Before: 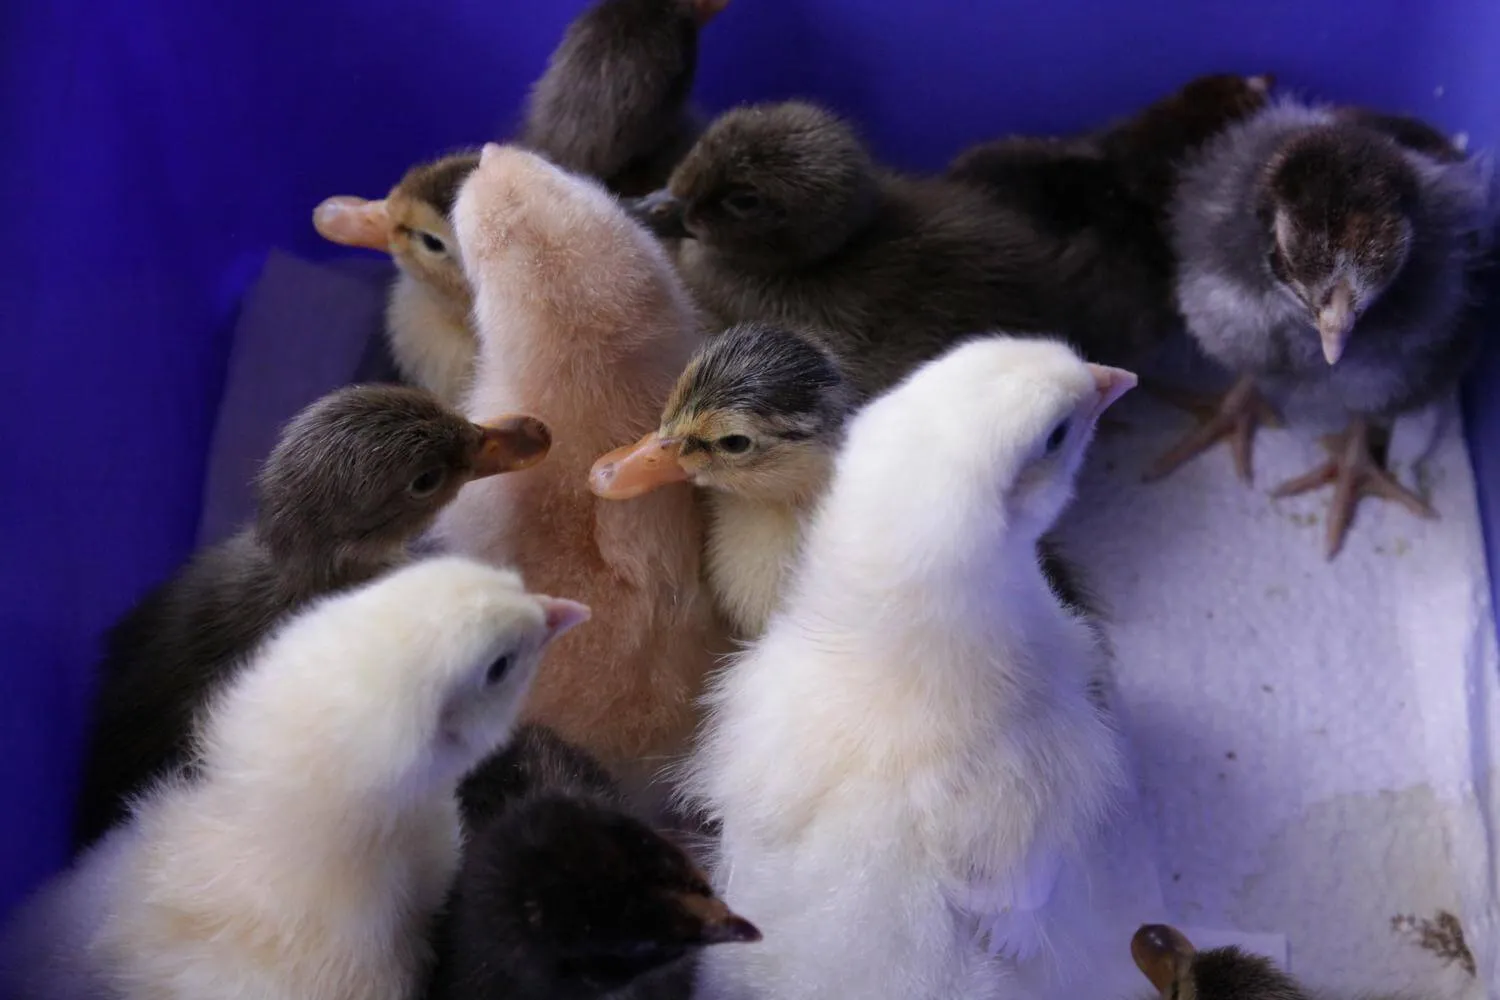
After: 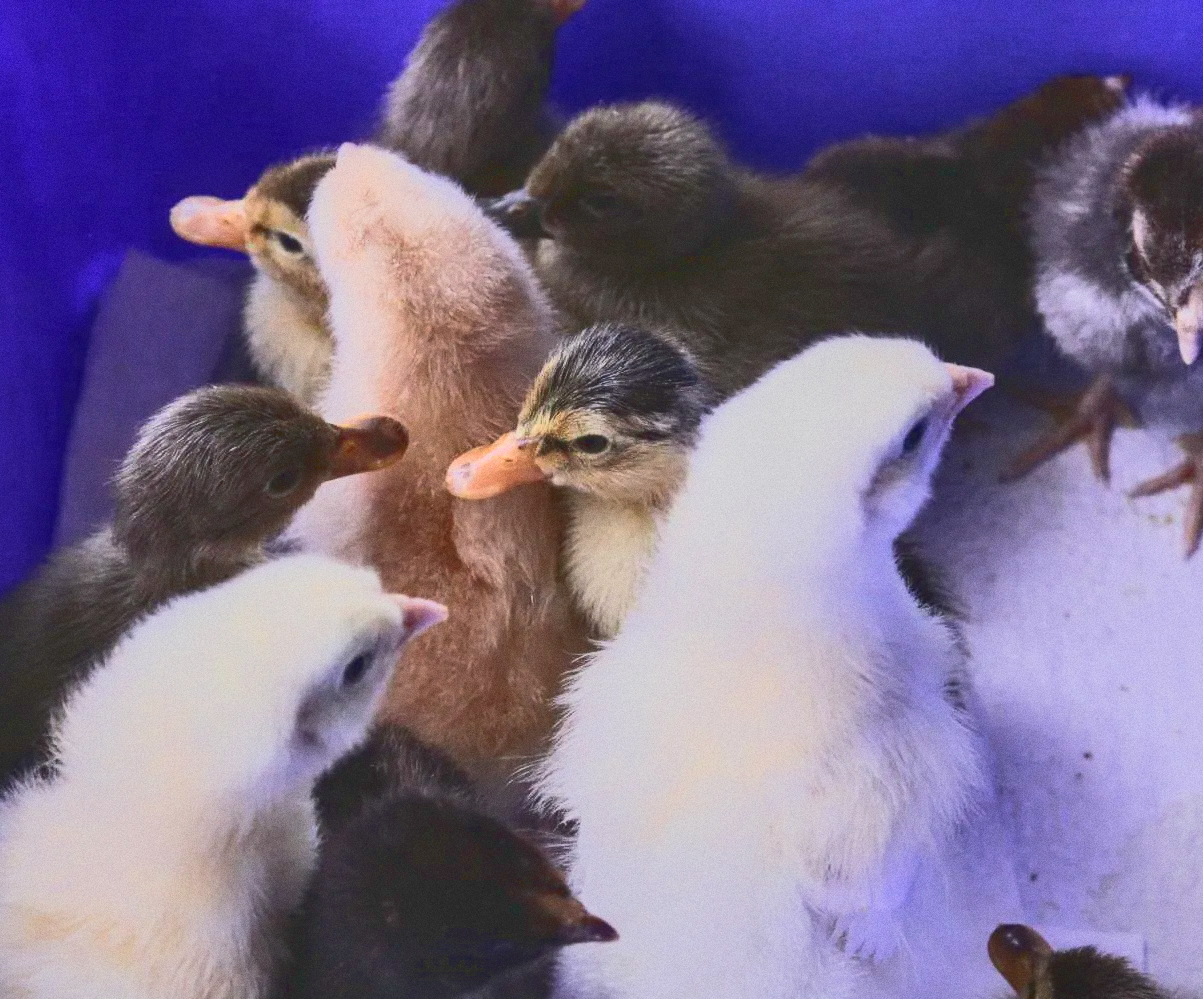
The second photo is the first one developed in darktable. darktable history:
local contrast: on, module defaults
crop and rotate: left 9.597%, right 10.195%
shadows and highlights: shadows 37.27, highlights -28.18, soften with gaussian
exposure: black level correction 0, exposure 0.9 EV, compensate highlight preservation false
tone curve: curves: ch0 [(0, 0.148) (0.191, 0.225) (0.39, 0.373) (0.669, 0.716) (0.847, 0.818) (1, 0.839)]
grain: strength 26%
